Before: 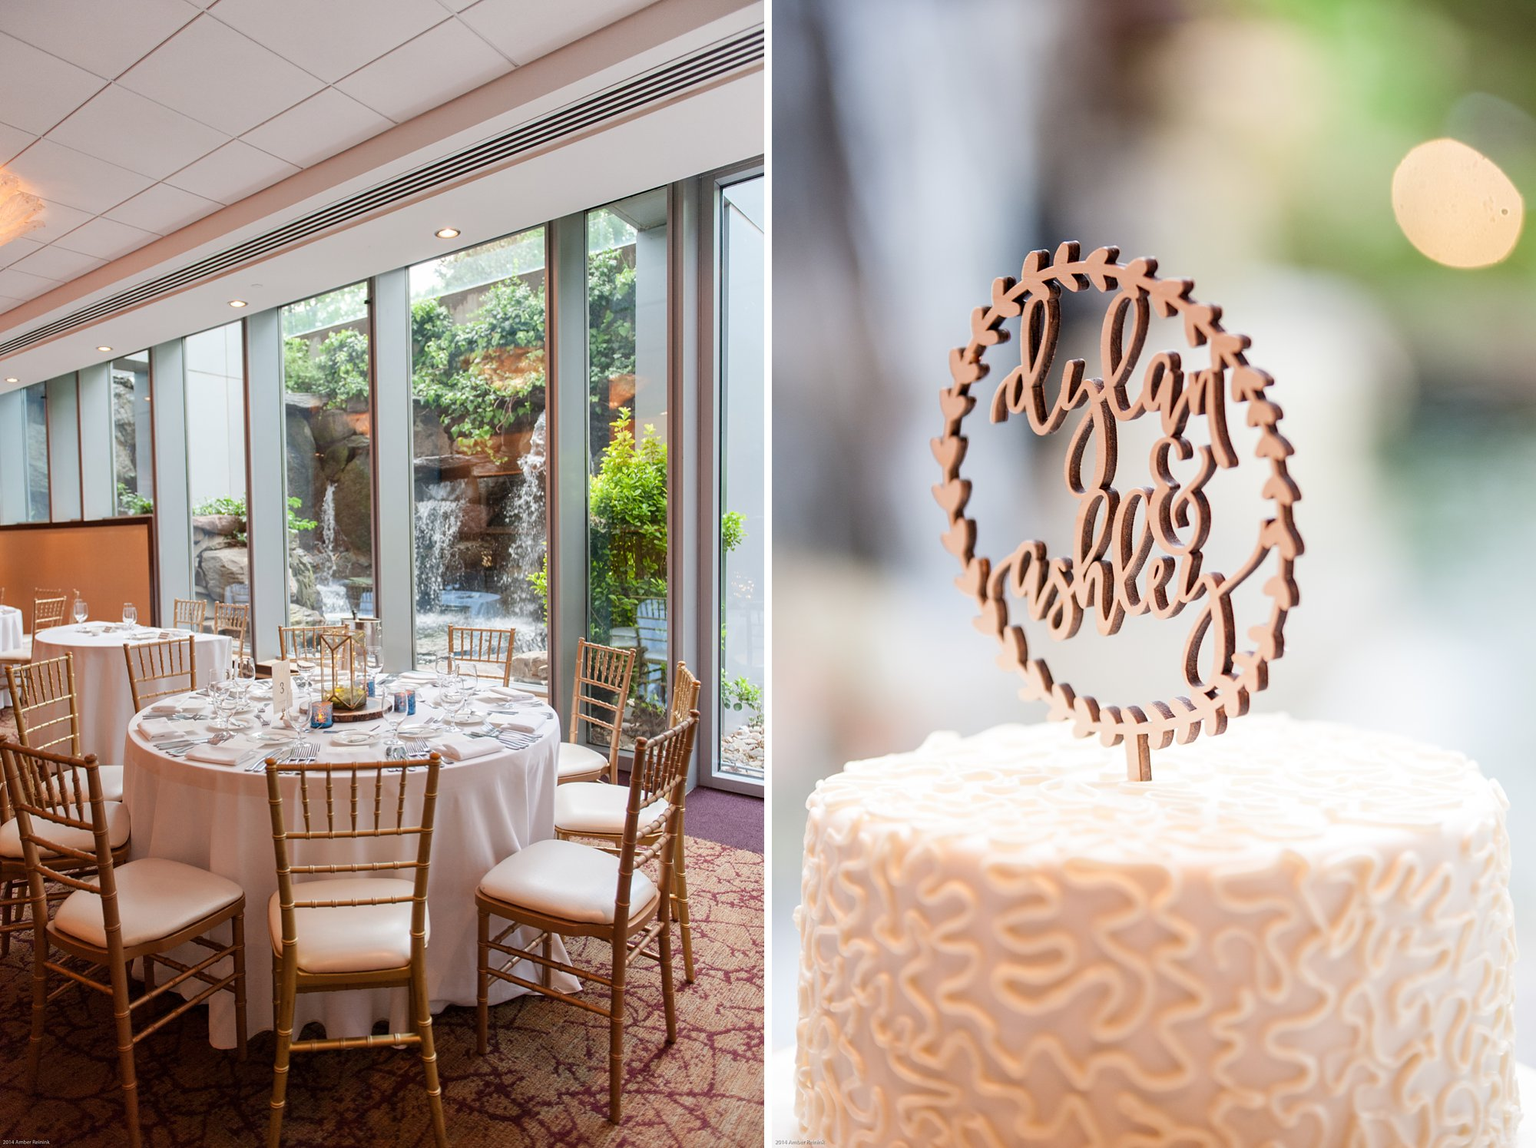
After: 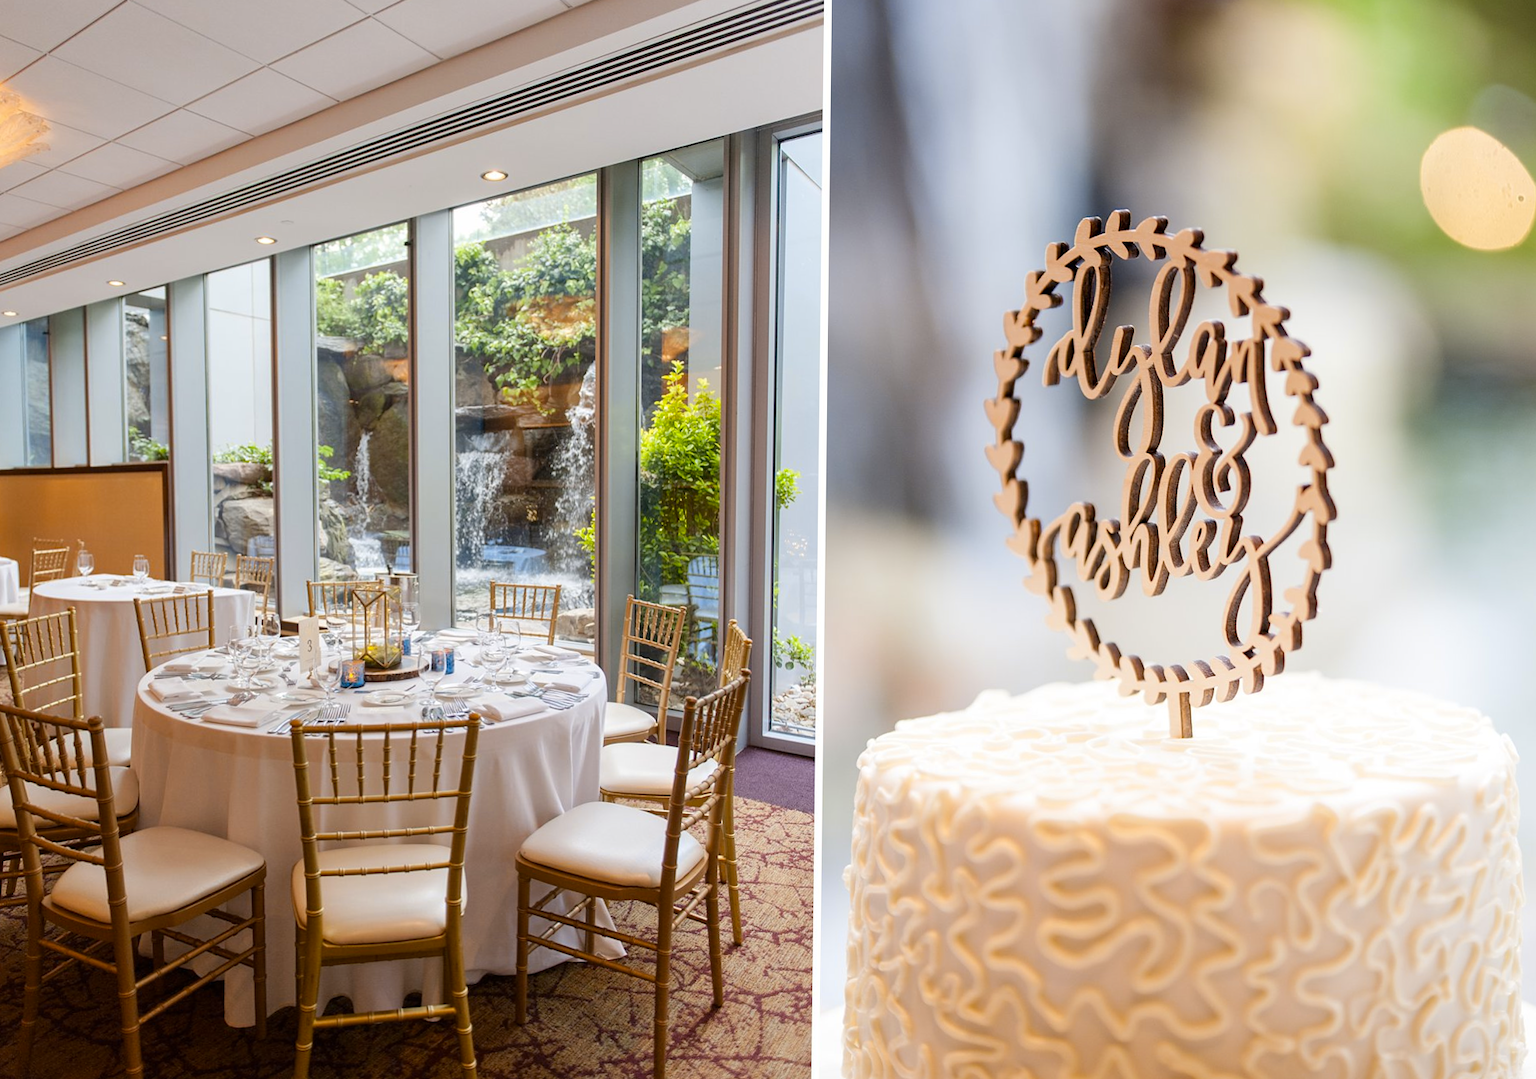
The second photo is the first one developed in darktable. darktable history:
color contrast: green-magenta contrast 0.85, blue-yellow contrast 1.25, unbound 0
rotate and perspective: rotation 0.679°, lens shift (horizontal) 0.136, crop left 0.009, crop right 0.991, crop top 0.078, crop bottom 0.95
